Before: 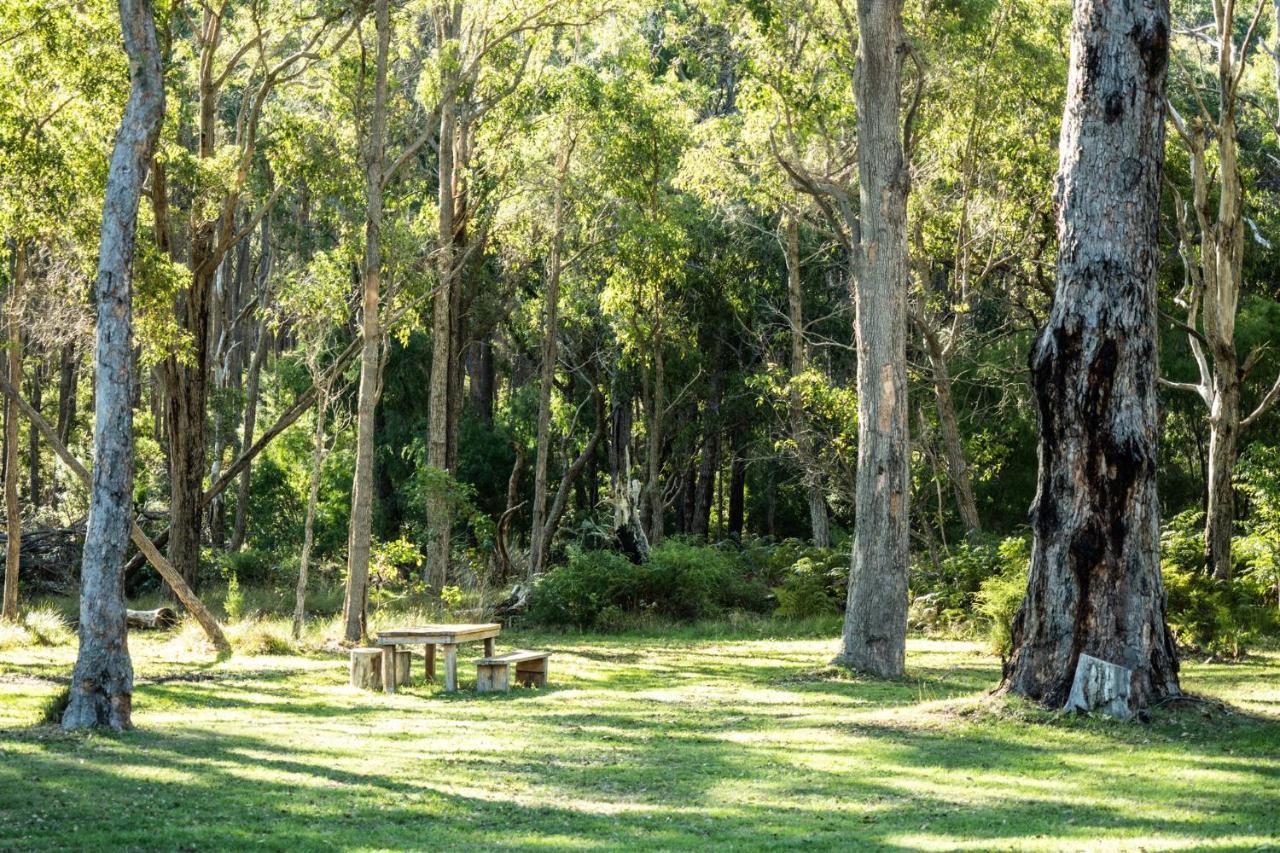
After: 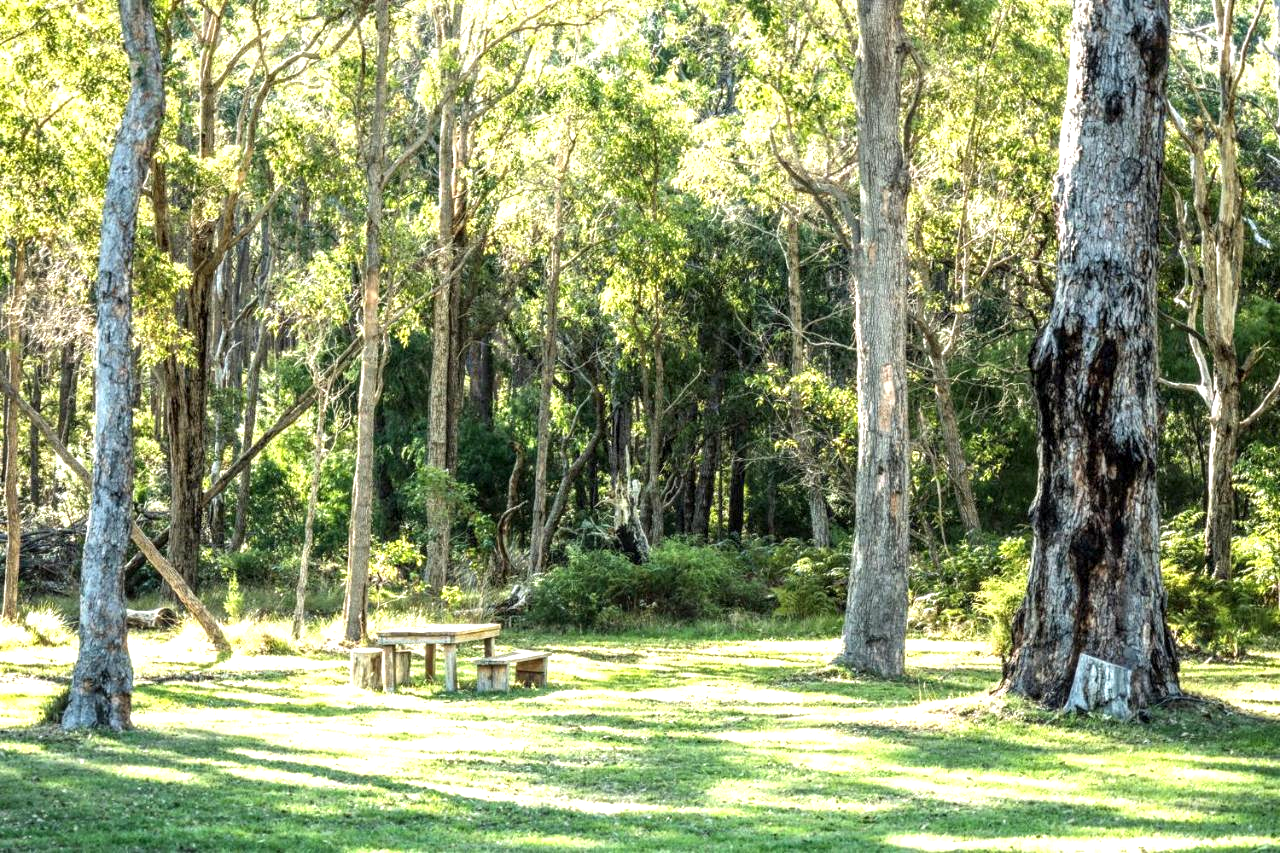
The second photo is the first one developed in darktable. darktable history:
local contrast: on, module defaults
contrast brightness saturation: saturation -0.04
exposure: exposure 0.785 EV, compensate highlight preservation false
